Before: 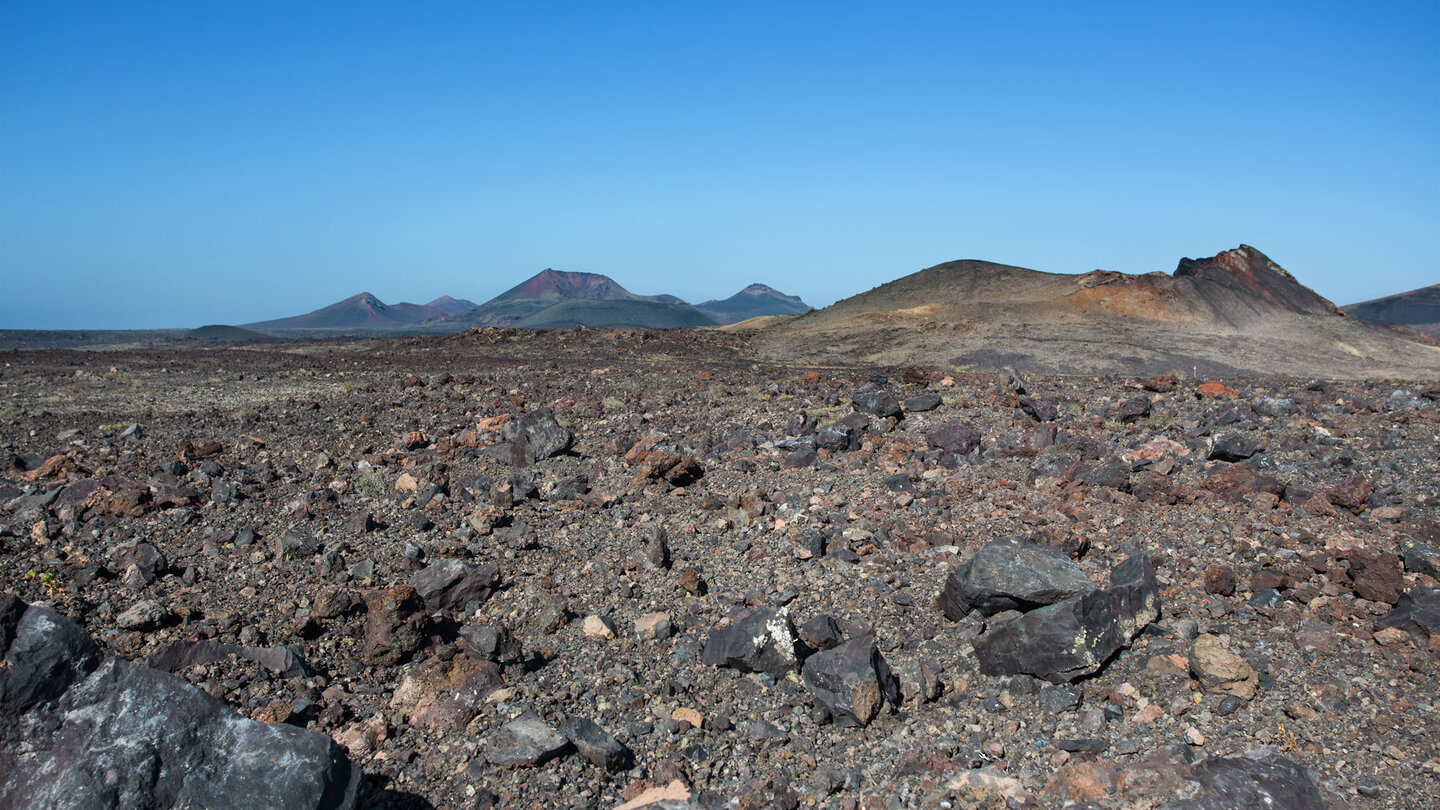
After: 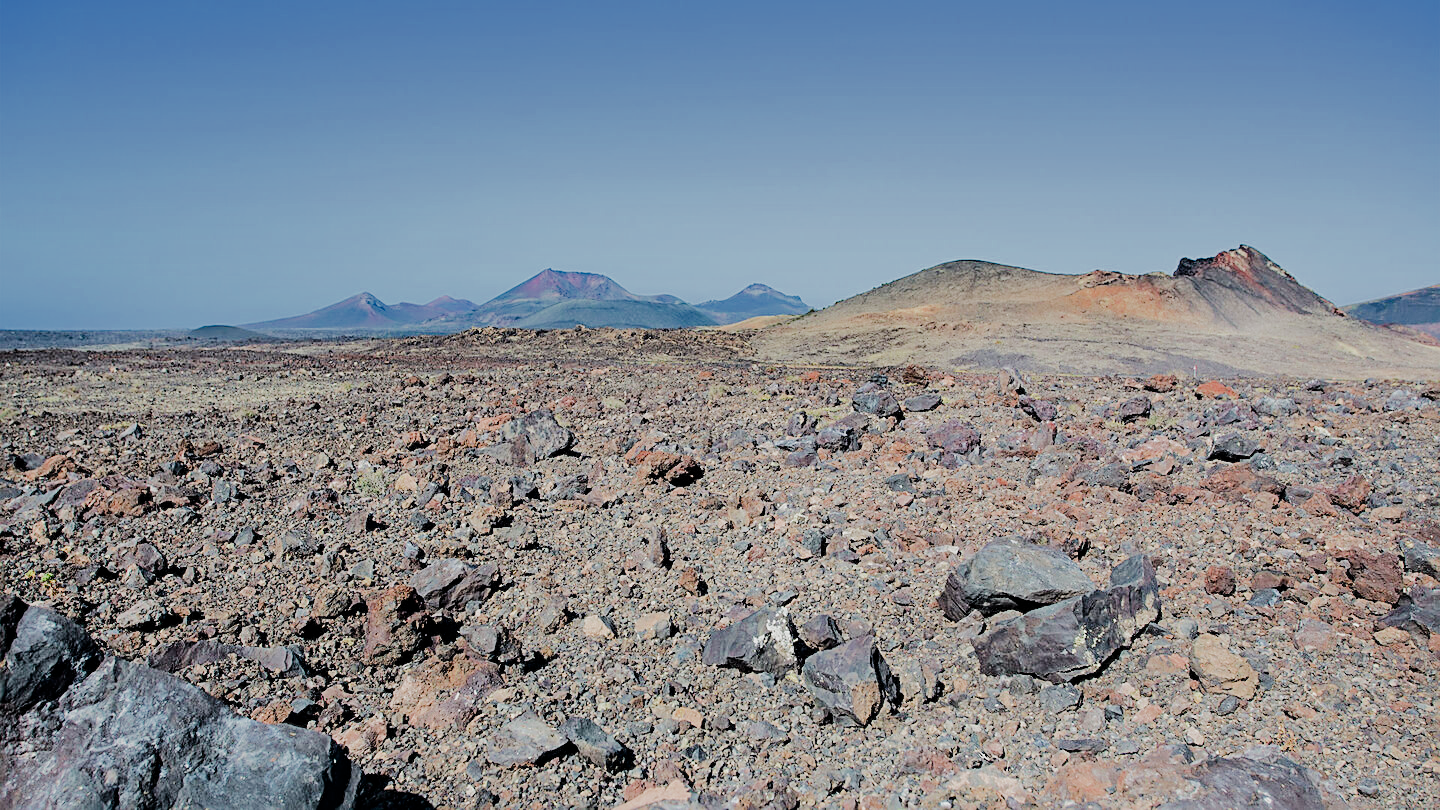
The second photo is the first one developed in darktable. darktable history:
exposure: exposure 0.565 EV, compensate highlight preservation false
filmic rgb: black relative exposure -7.65 EV, white relative exposure 4.56 EV, hardness 3.61, add noise in highlights 0, preserve chrominance max RGB, color science v3 (2019), use custom middle-gray values true, contrast in highlights soft
contrast brightness saturation: contrast 0.07, brightness -0.153, saturation 0.107
tone equalizer: -7 EV 0.146 EV, -6 EV 0.632 EV, -5 EV 1.18 EV, -4 EV 1.34 EV, -3 EV 1.13 EV, -2 EV 0.6 EV, -1 EV 0.165 EV, edges refinement/feathering 500, mask exposure compensation -1.57 EV, preserve details no
sharpen: amount 0.589
